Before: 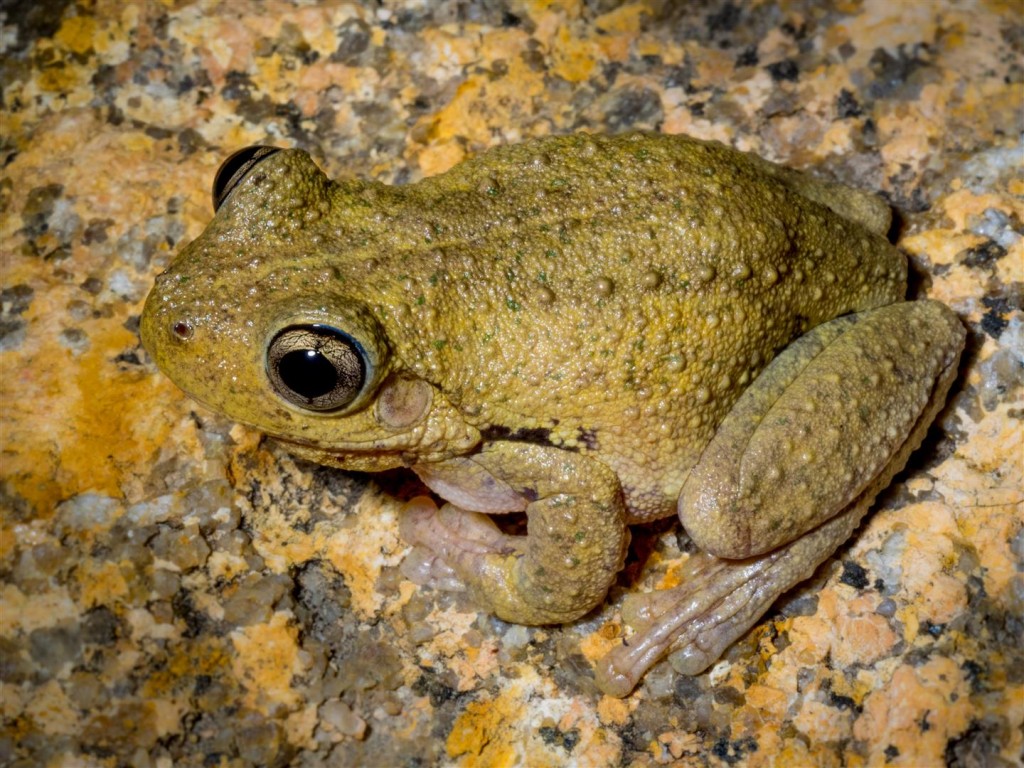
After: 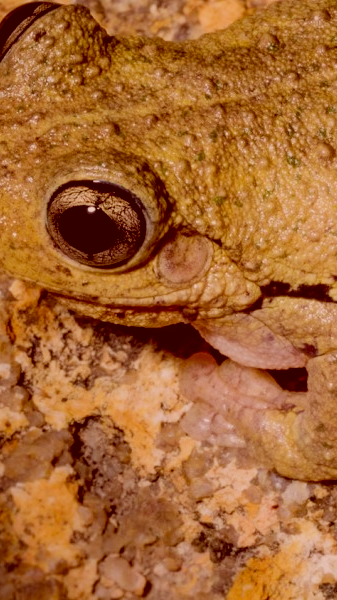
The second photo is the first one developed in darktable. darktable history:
shadows and highlights: shadows -71.77, highlights 34.53, soften with gaussian
contrast brightness saturation: saturation -0.03
color correction: highlights a* 9.46, highlights b* 8.46, shadows a* 39.76, shadows b* 39.67, saturation 0.796
crop and rotate: left 21.542%, top 18.778%, right 45.511%, bottom 2.999%
filmic rgb: black relative exposure -7.65 EV, white relative exposure 4.56 EV, hardness 3.61
